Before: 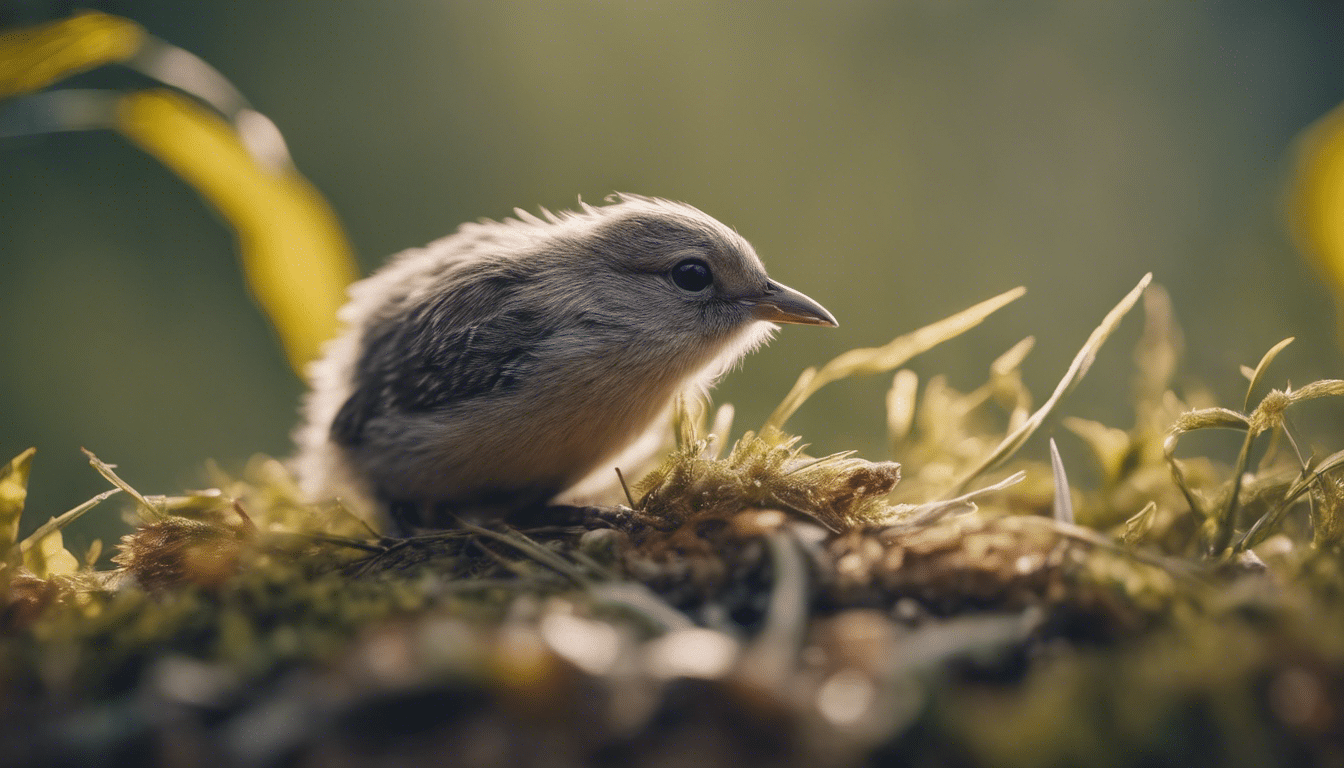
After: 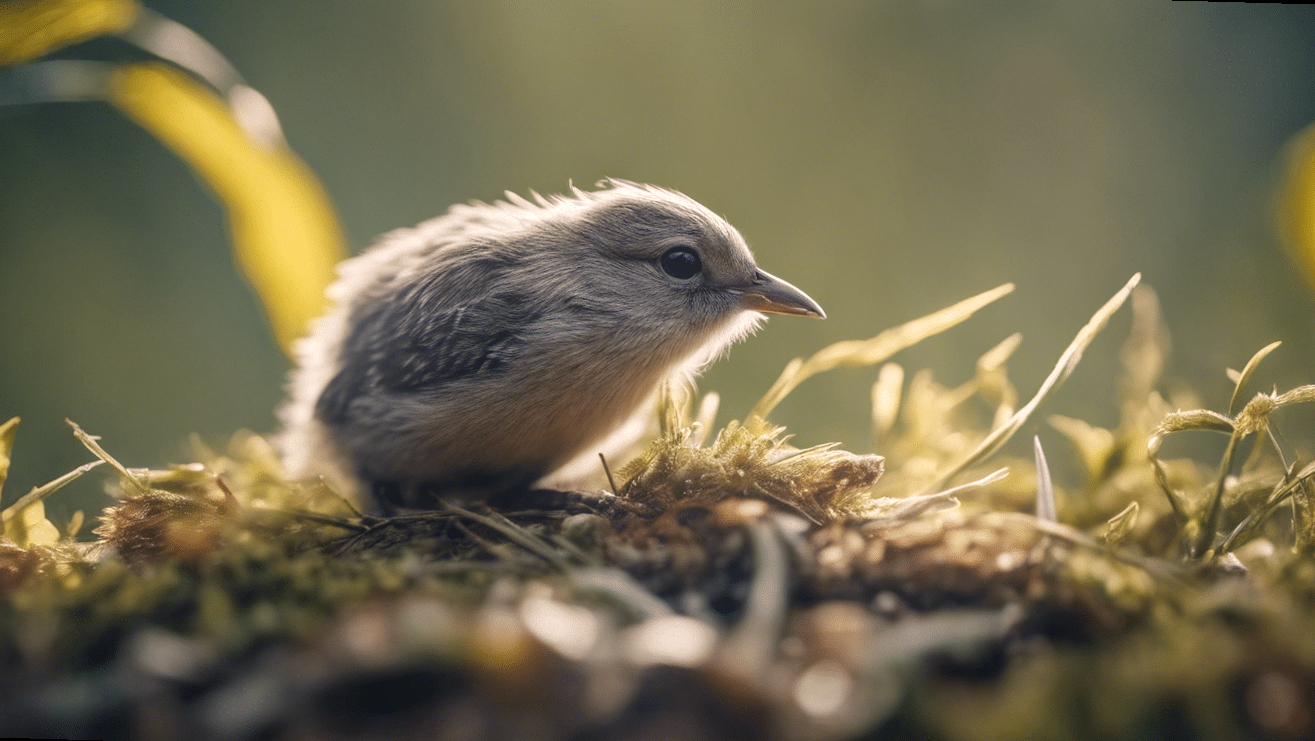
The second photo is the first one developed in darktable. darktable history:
rotate and perspective: rotation 1.57°, crop left 0.018, crop right 0.982, crop top 0.039, crop bottom 0.961
bloom: on, module defaults
tone equalizer: on, module defaults
local contrast: highlights 83%, shadows 81%
